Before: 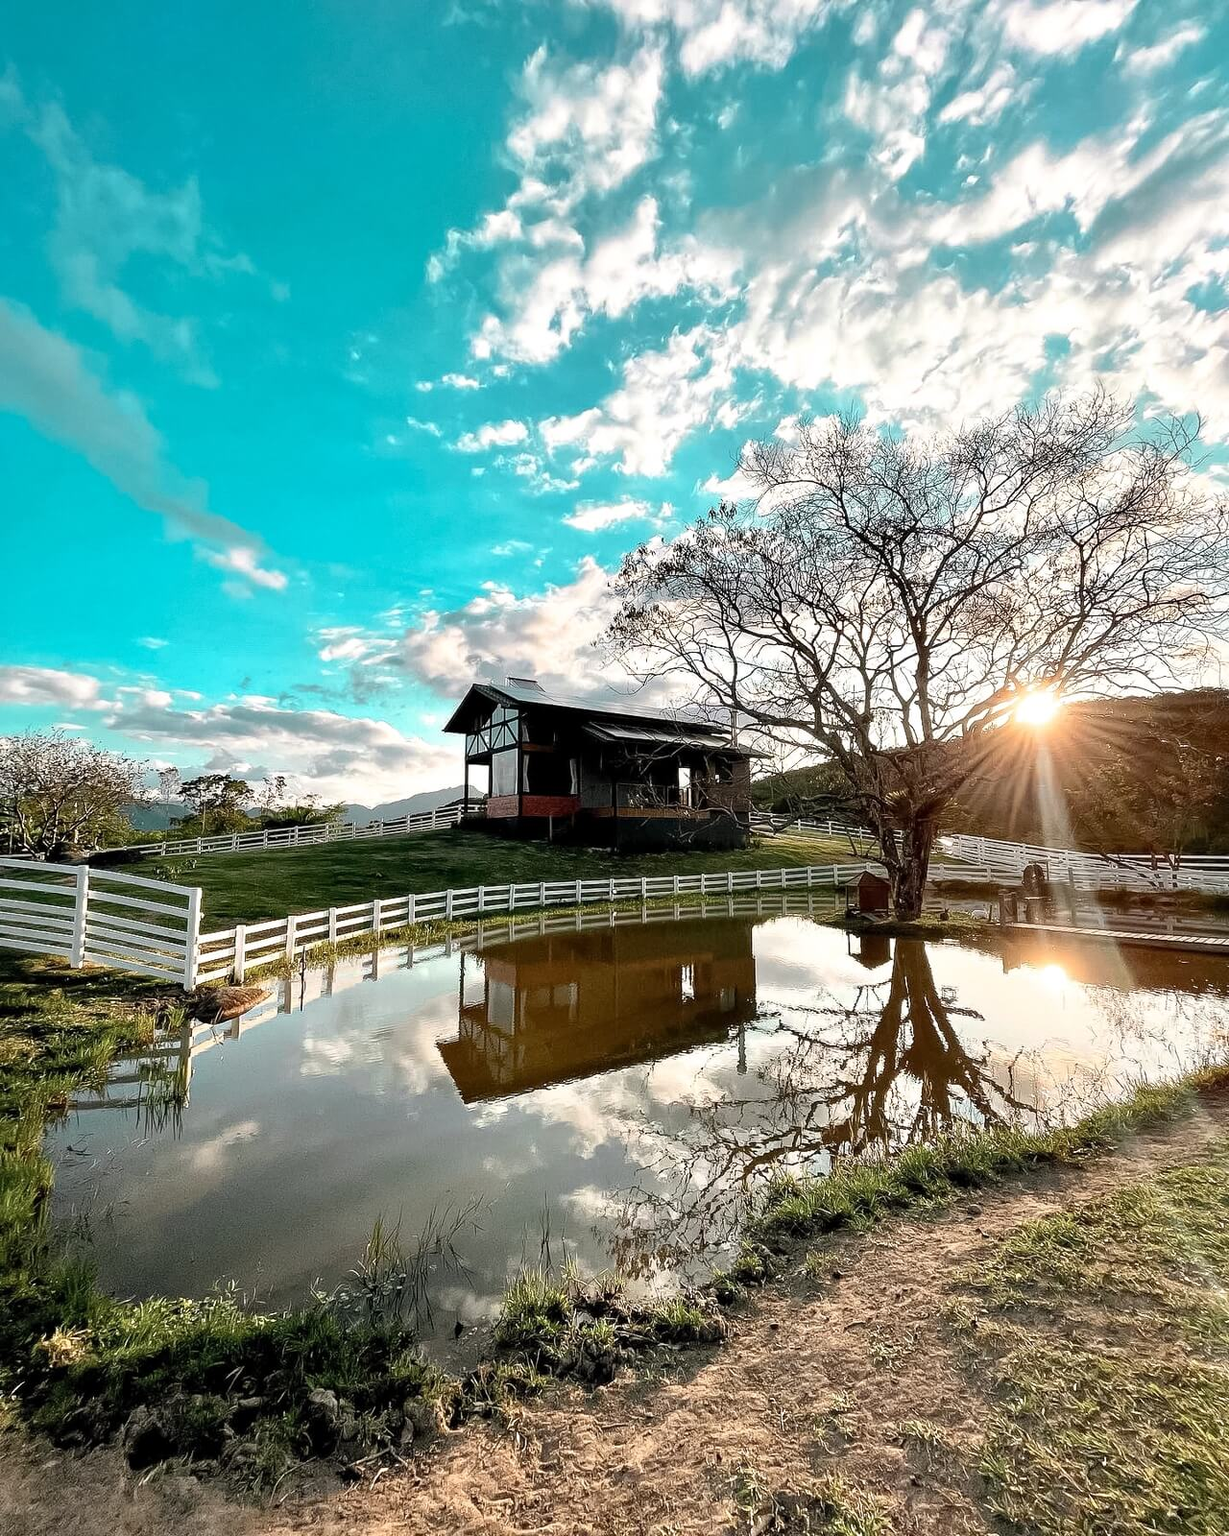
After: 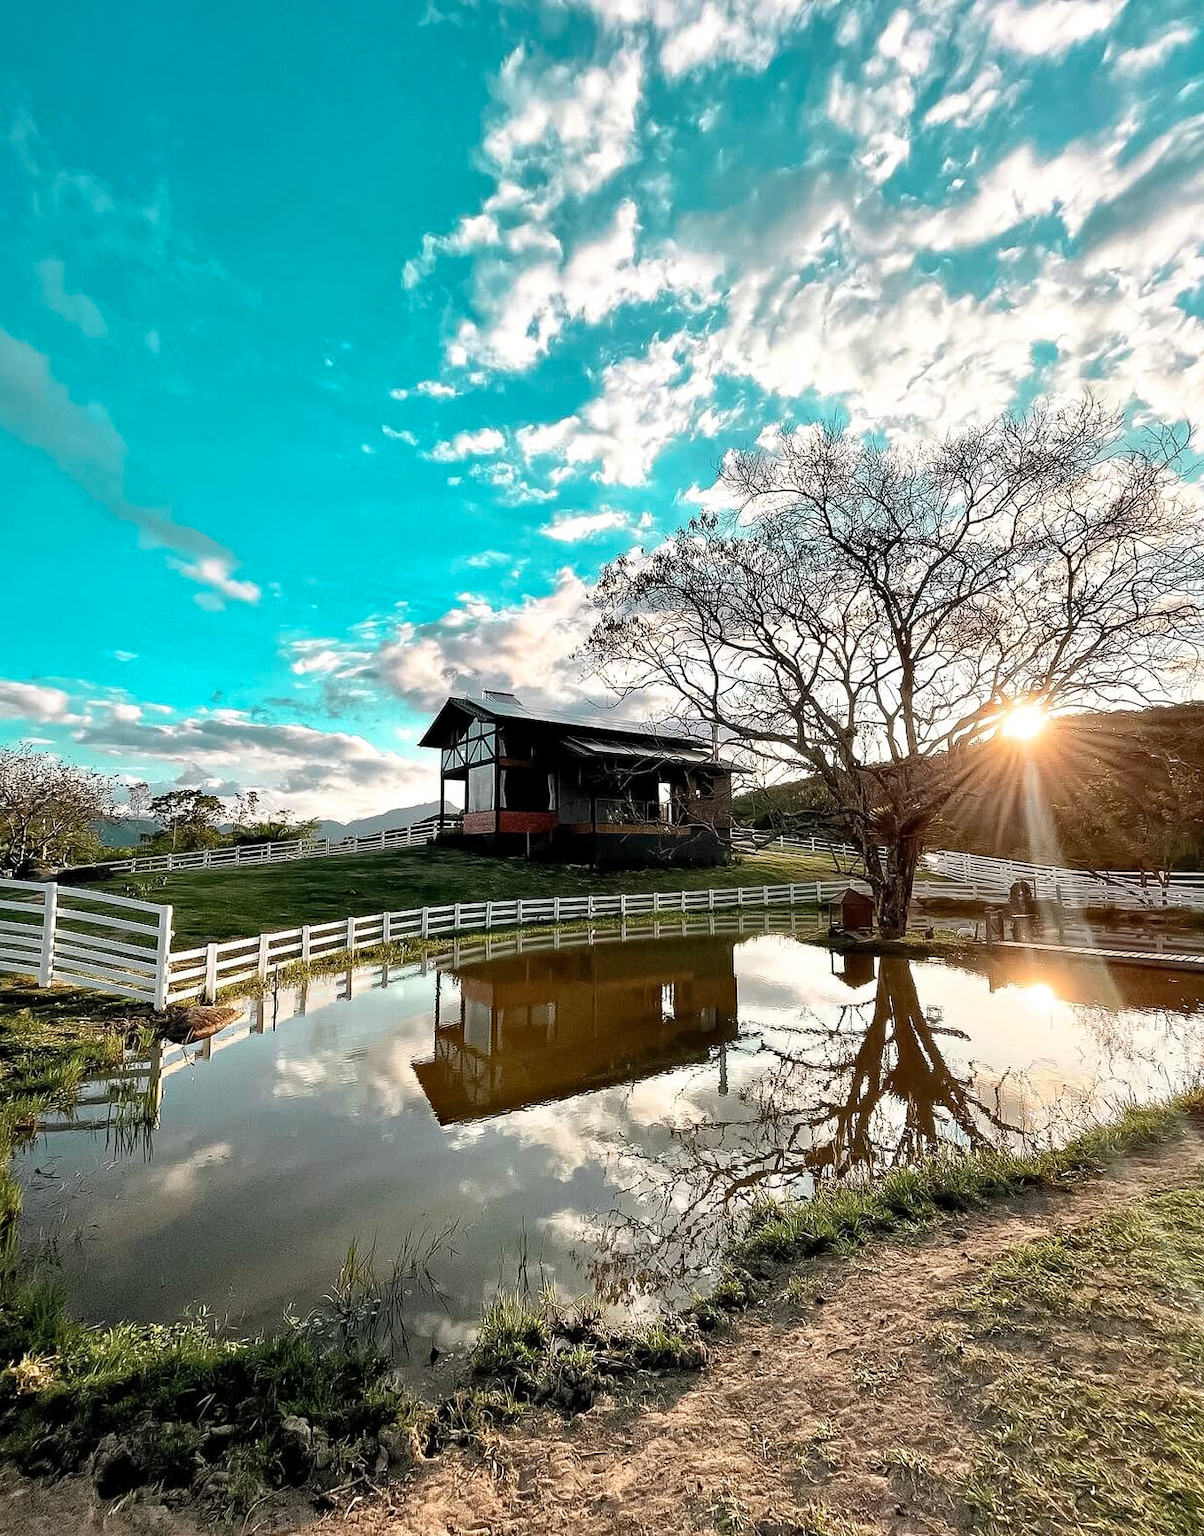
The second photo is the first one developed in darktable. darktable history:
crop and rotate: left 2.672%, right 1.171%, bottom 1.915%
haze removal: adaptive false
